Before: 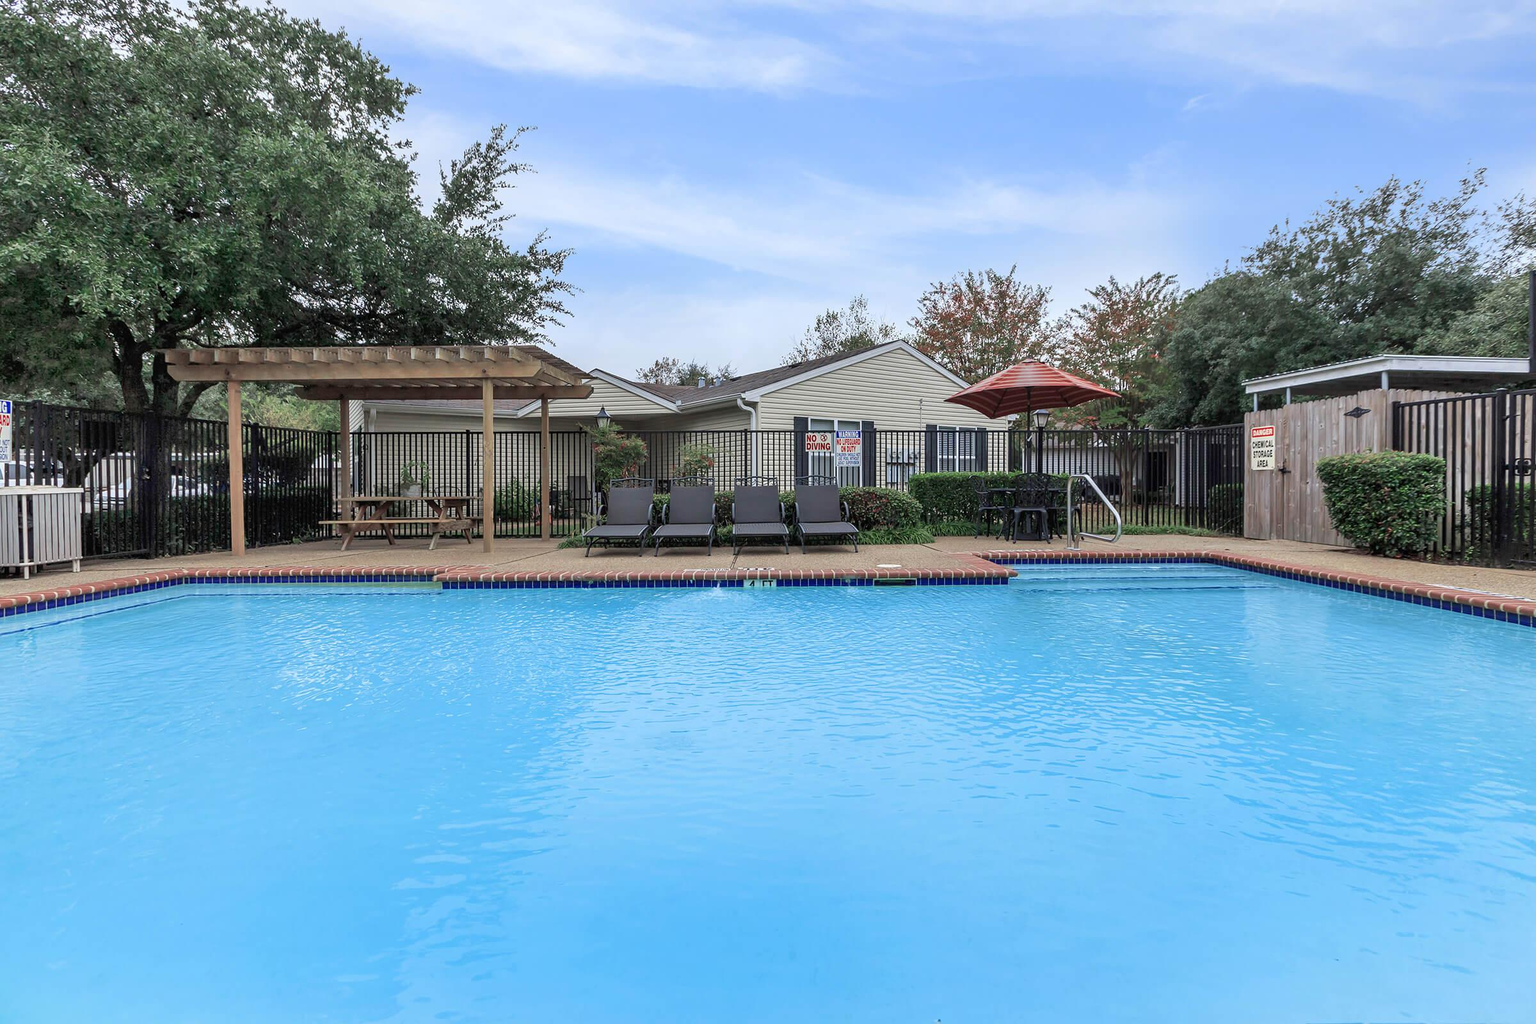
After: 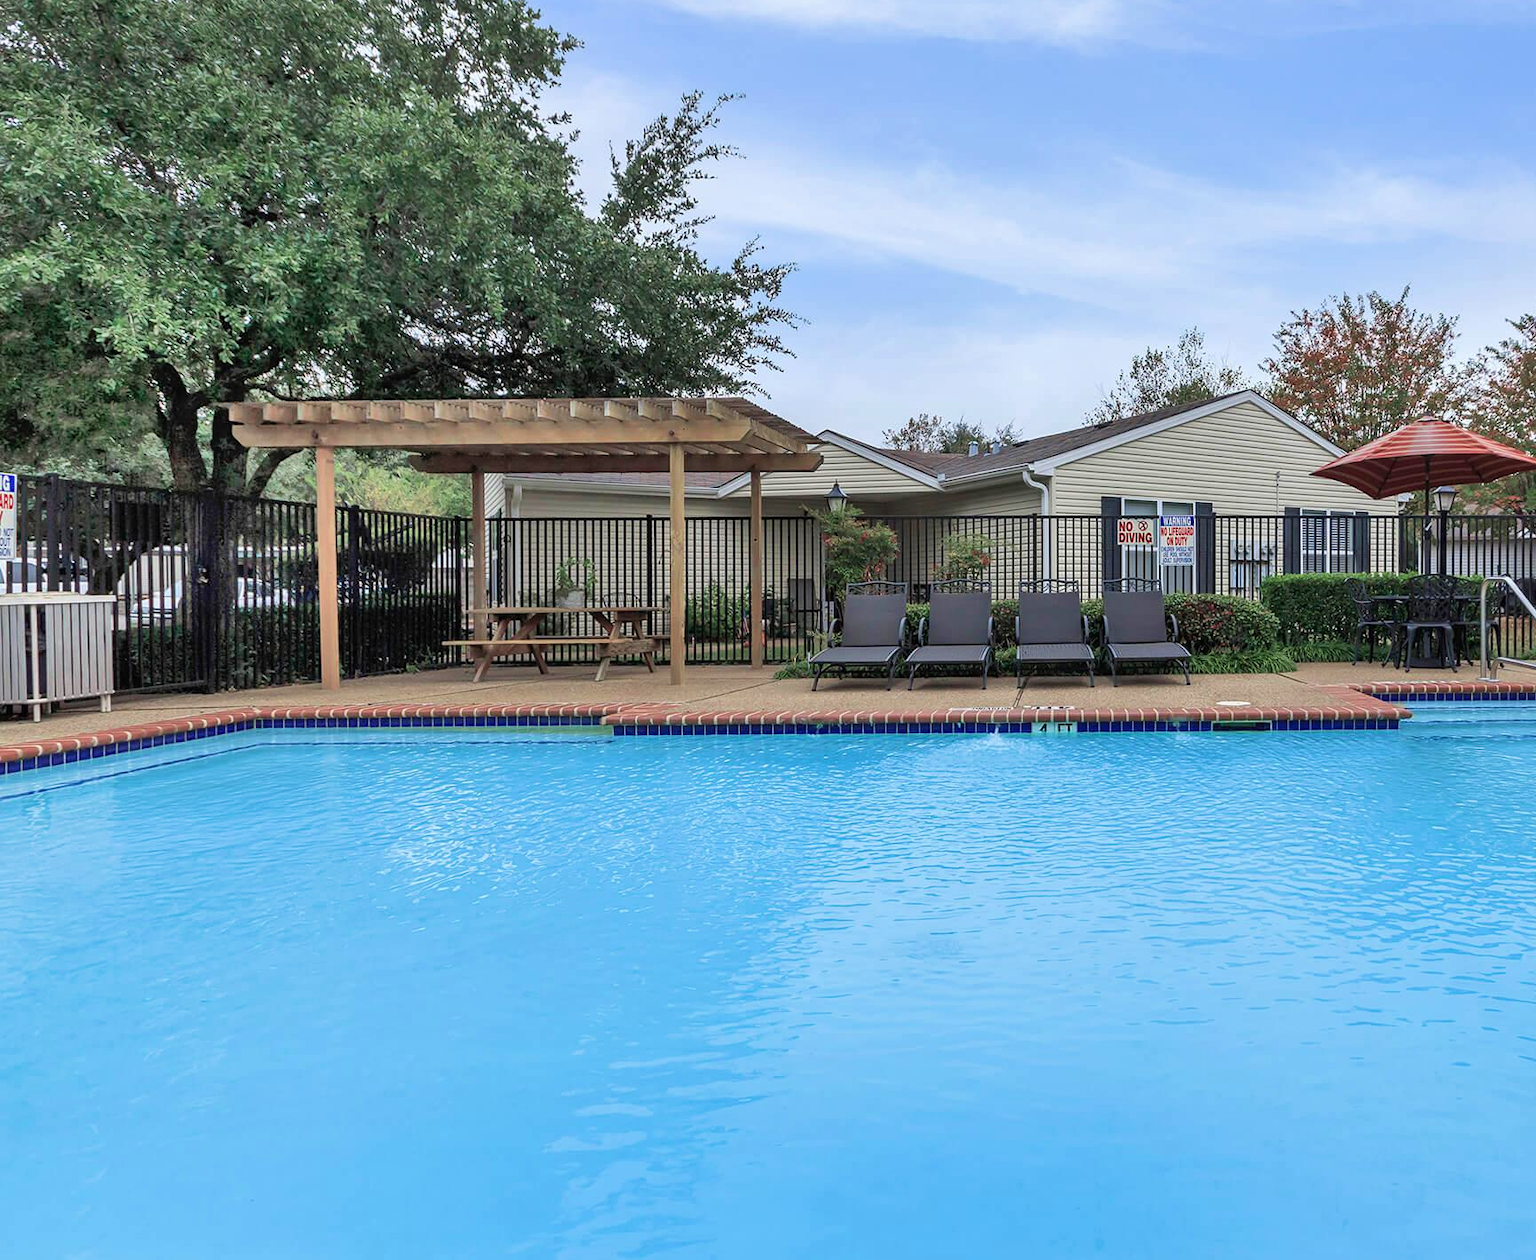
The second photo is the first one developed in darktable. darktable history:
velvia: on, module defaults
shadows and highlights: shadows 75.19, highlights -24.32, highlights color adjustment 56.74%, soften with gaussian
crop: top 5.753%, right 27.903%, bottom 5.49%
